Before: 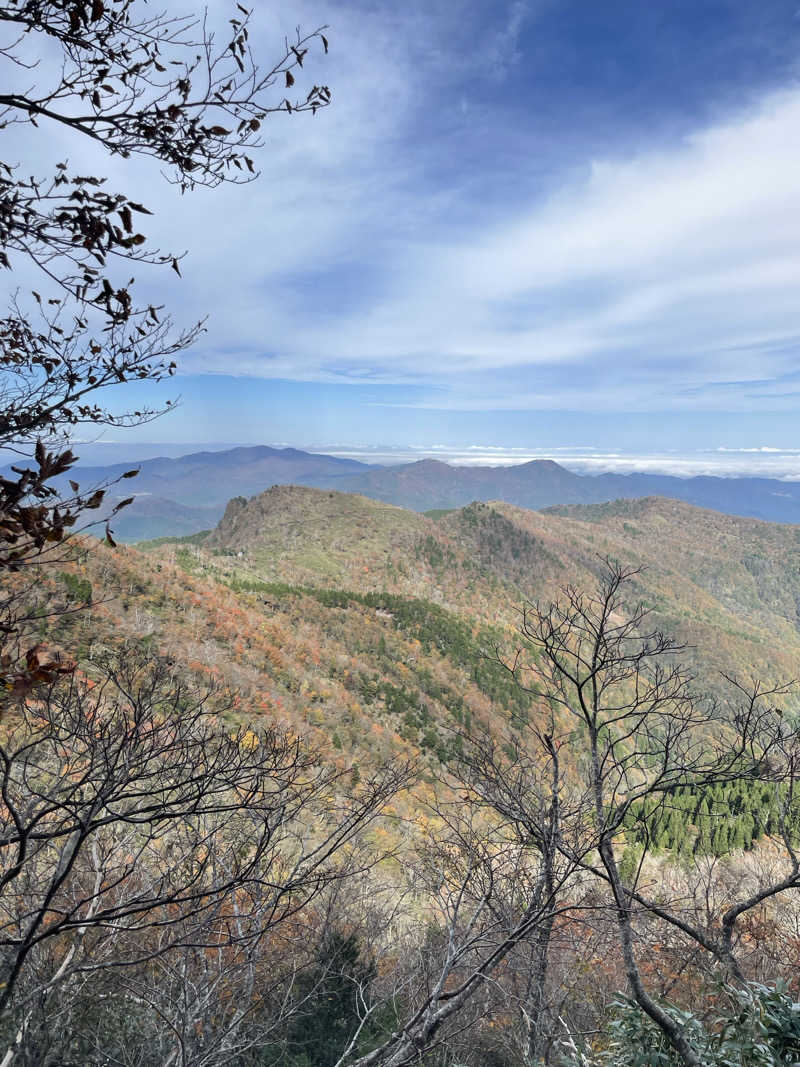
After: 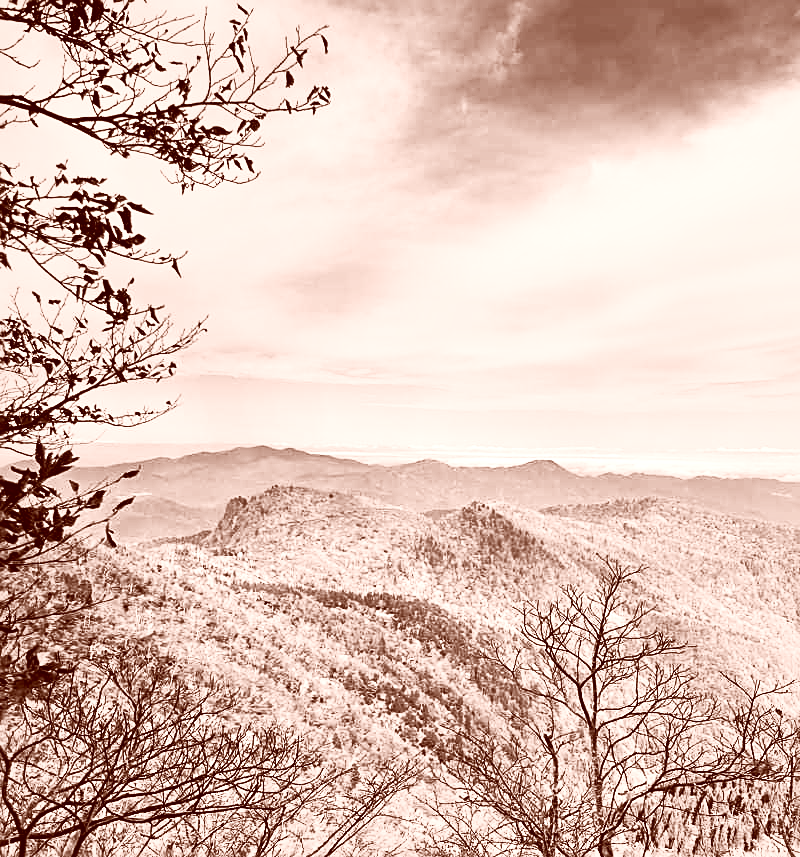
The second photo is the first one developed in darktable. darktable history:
color correction: highlights a* 9.16, highlights b* 8.77, shadows a* 39.28, shadows b* 39.57, saturation 0.791
sharpen: amount 0.571
crop: bottom 19.588%
contrast brightness saturation: contrast 0.526, brightness 0.452, saturation -0.996
tone equalizer: edges refinement/feathering 500, mask exposure compensation -1.57 EV, preserve details no
local contrast: mode bilateral grid, contrast 20, coarseness 50, detail 148%, midtone range 0.2
